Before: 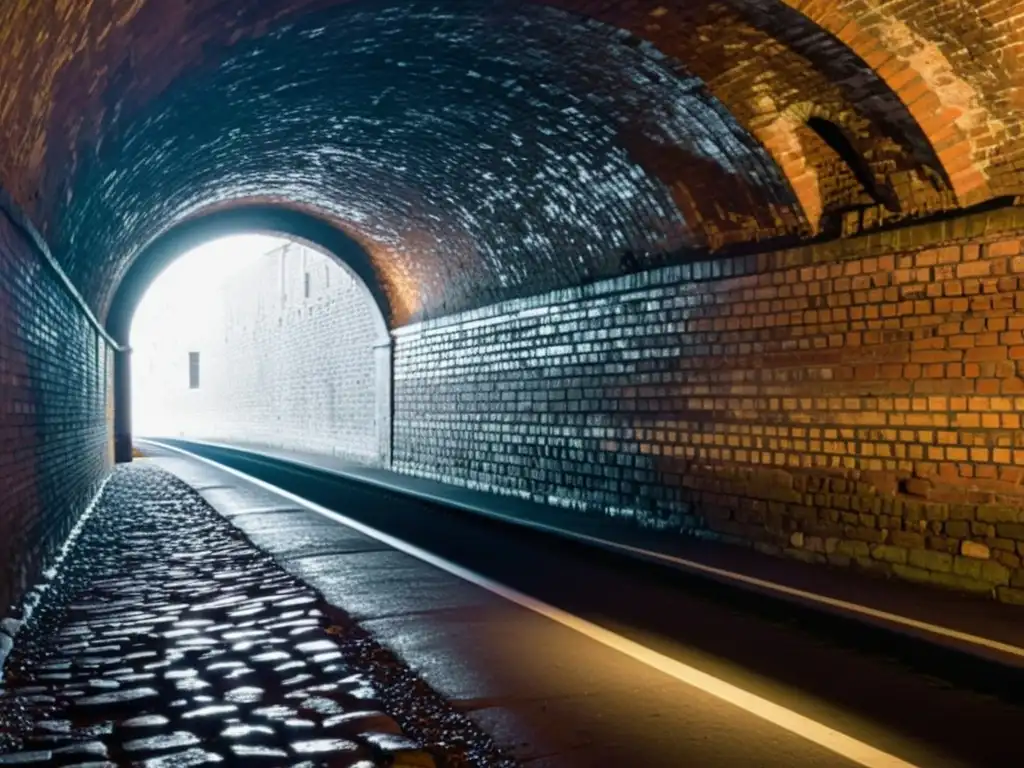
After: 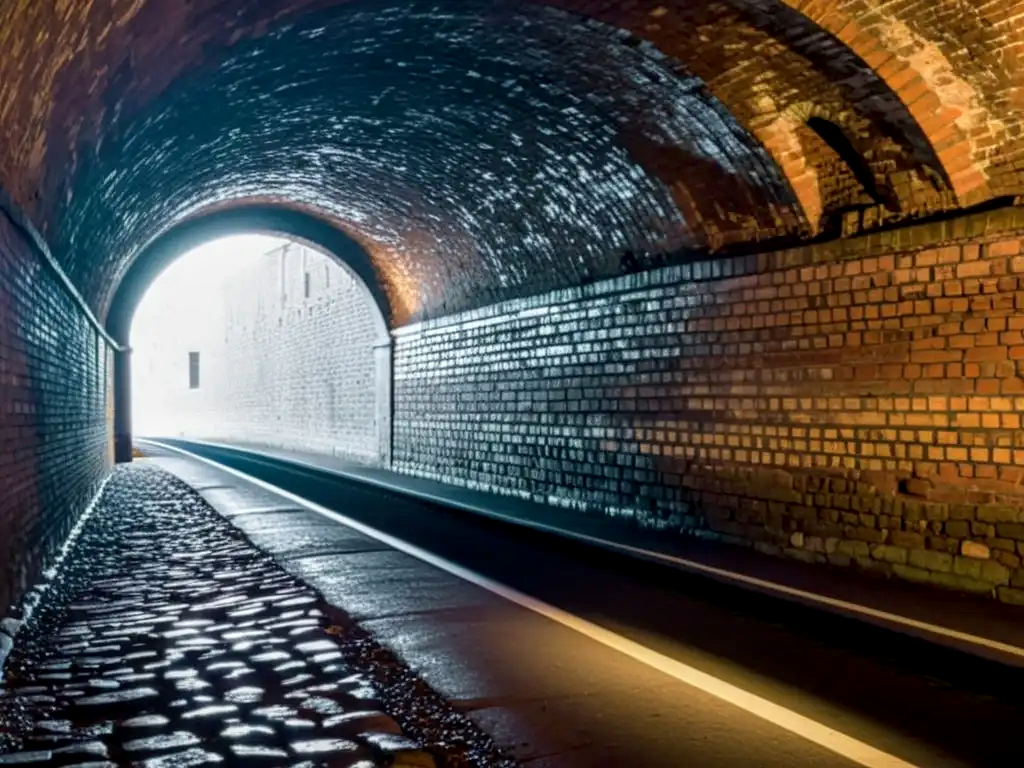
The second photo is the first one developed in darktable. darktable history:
exposure: black level correction 0.001, compensate exposure bias true, compensate highlight preservation false
local contrast: on, module defaults
